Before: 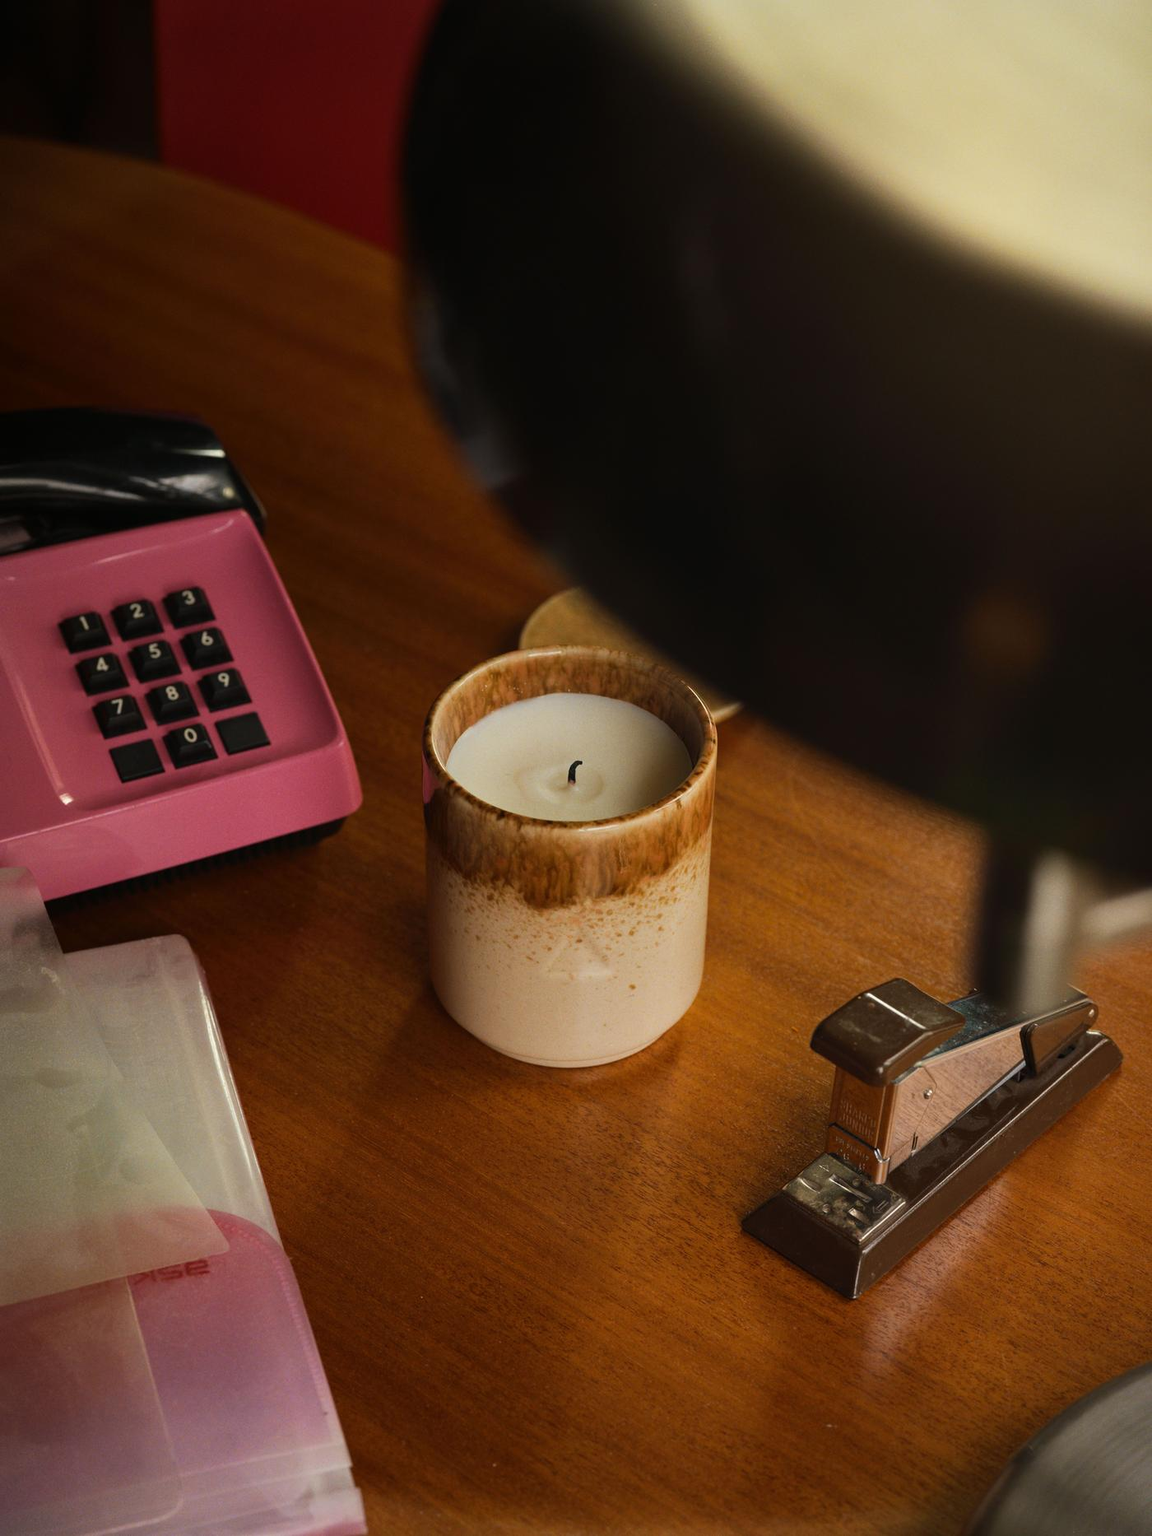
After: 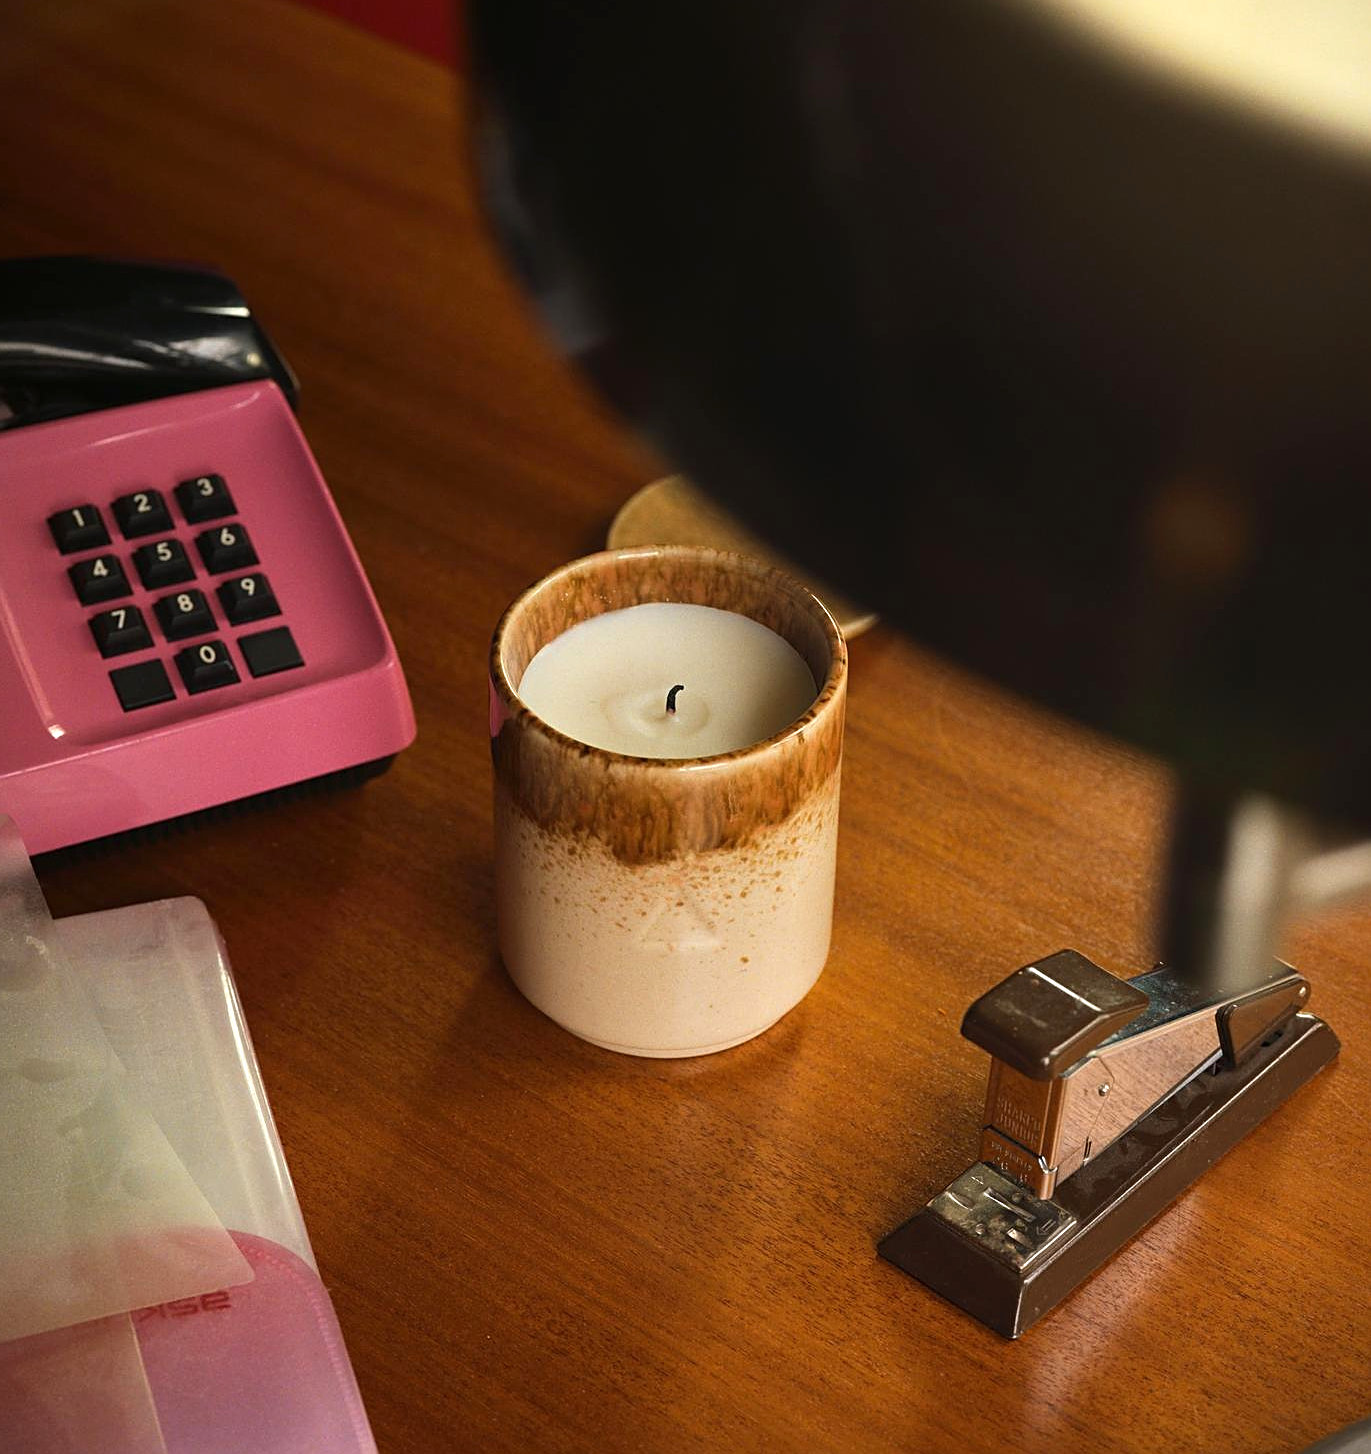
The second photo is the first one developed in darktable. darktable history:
exposure: black level correction 0, exposure 0.5 EV, compensate exposure bias true, compensate highlight preservation false
crop and rotate: left 1.814%, top 12.818%, right 0.25%, bottom 9.225%
sharpen: on, module defaults
